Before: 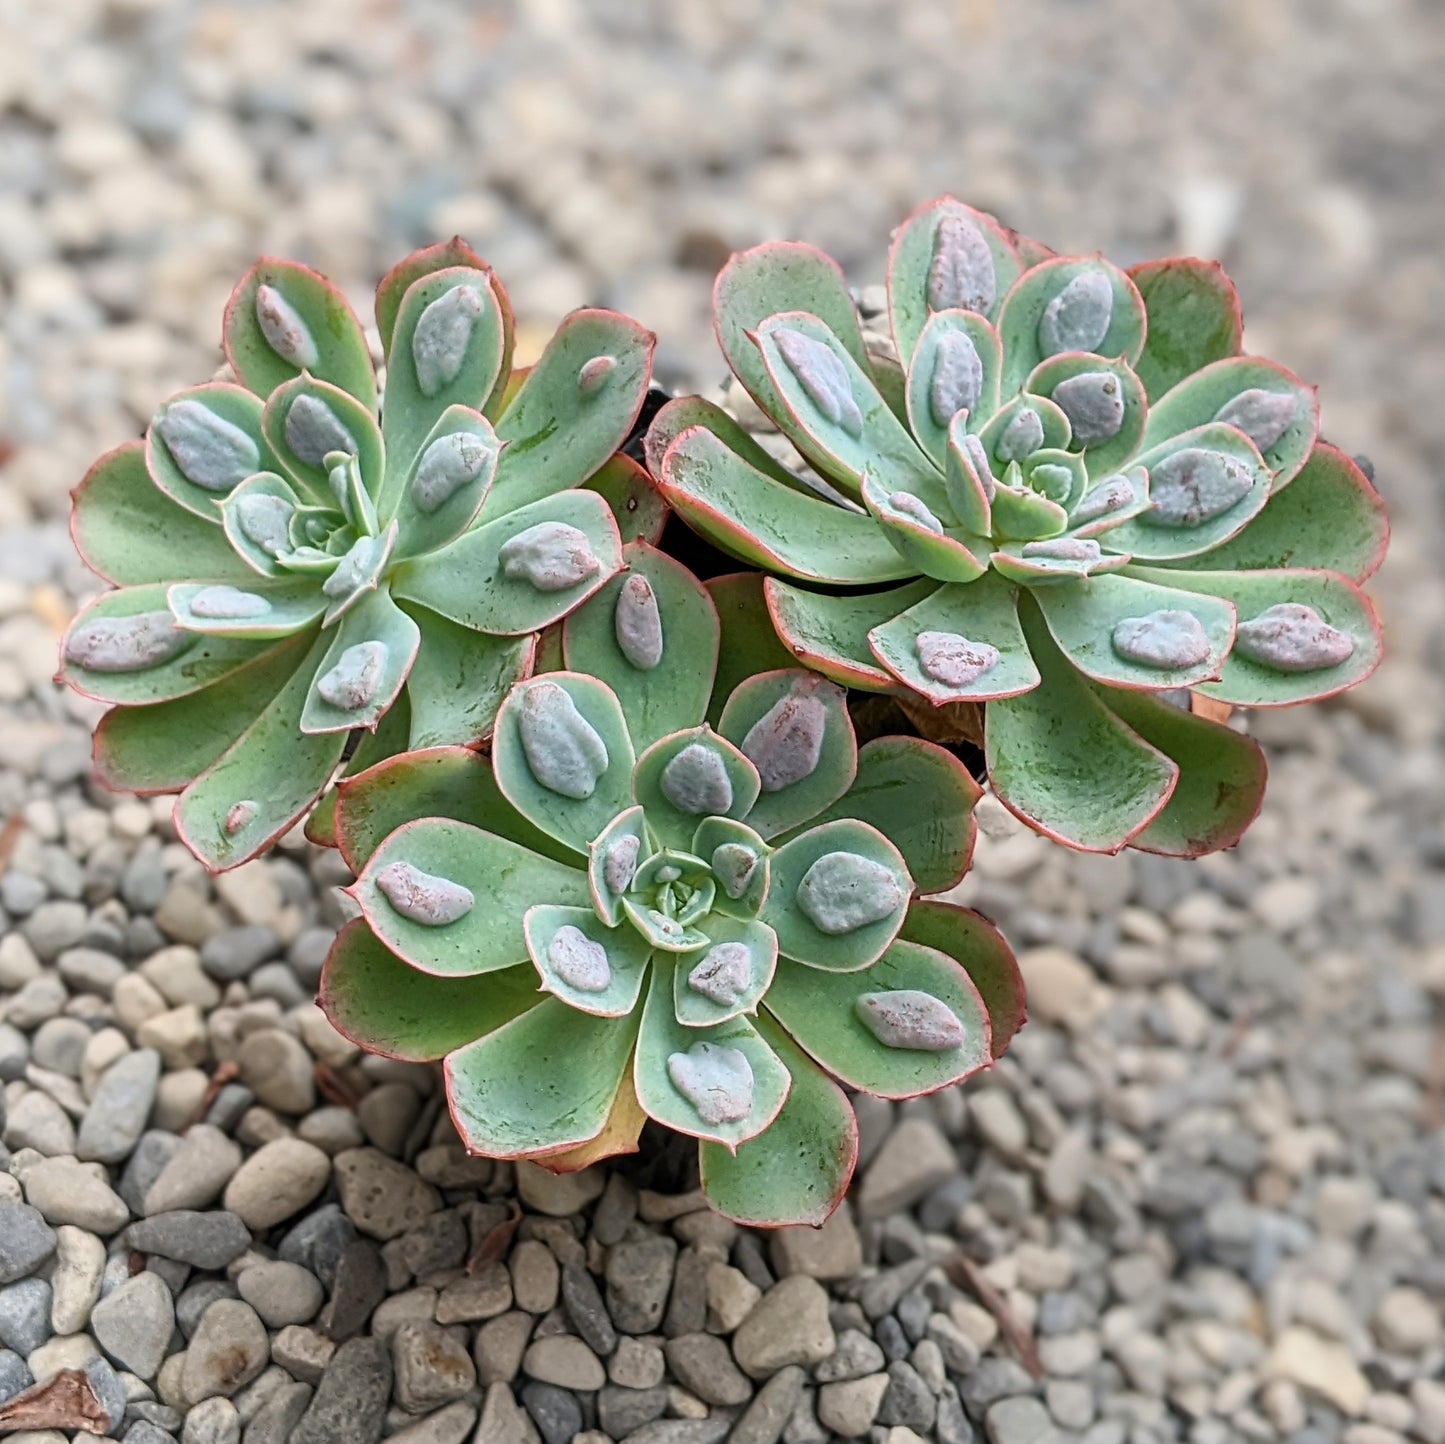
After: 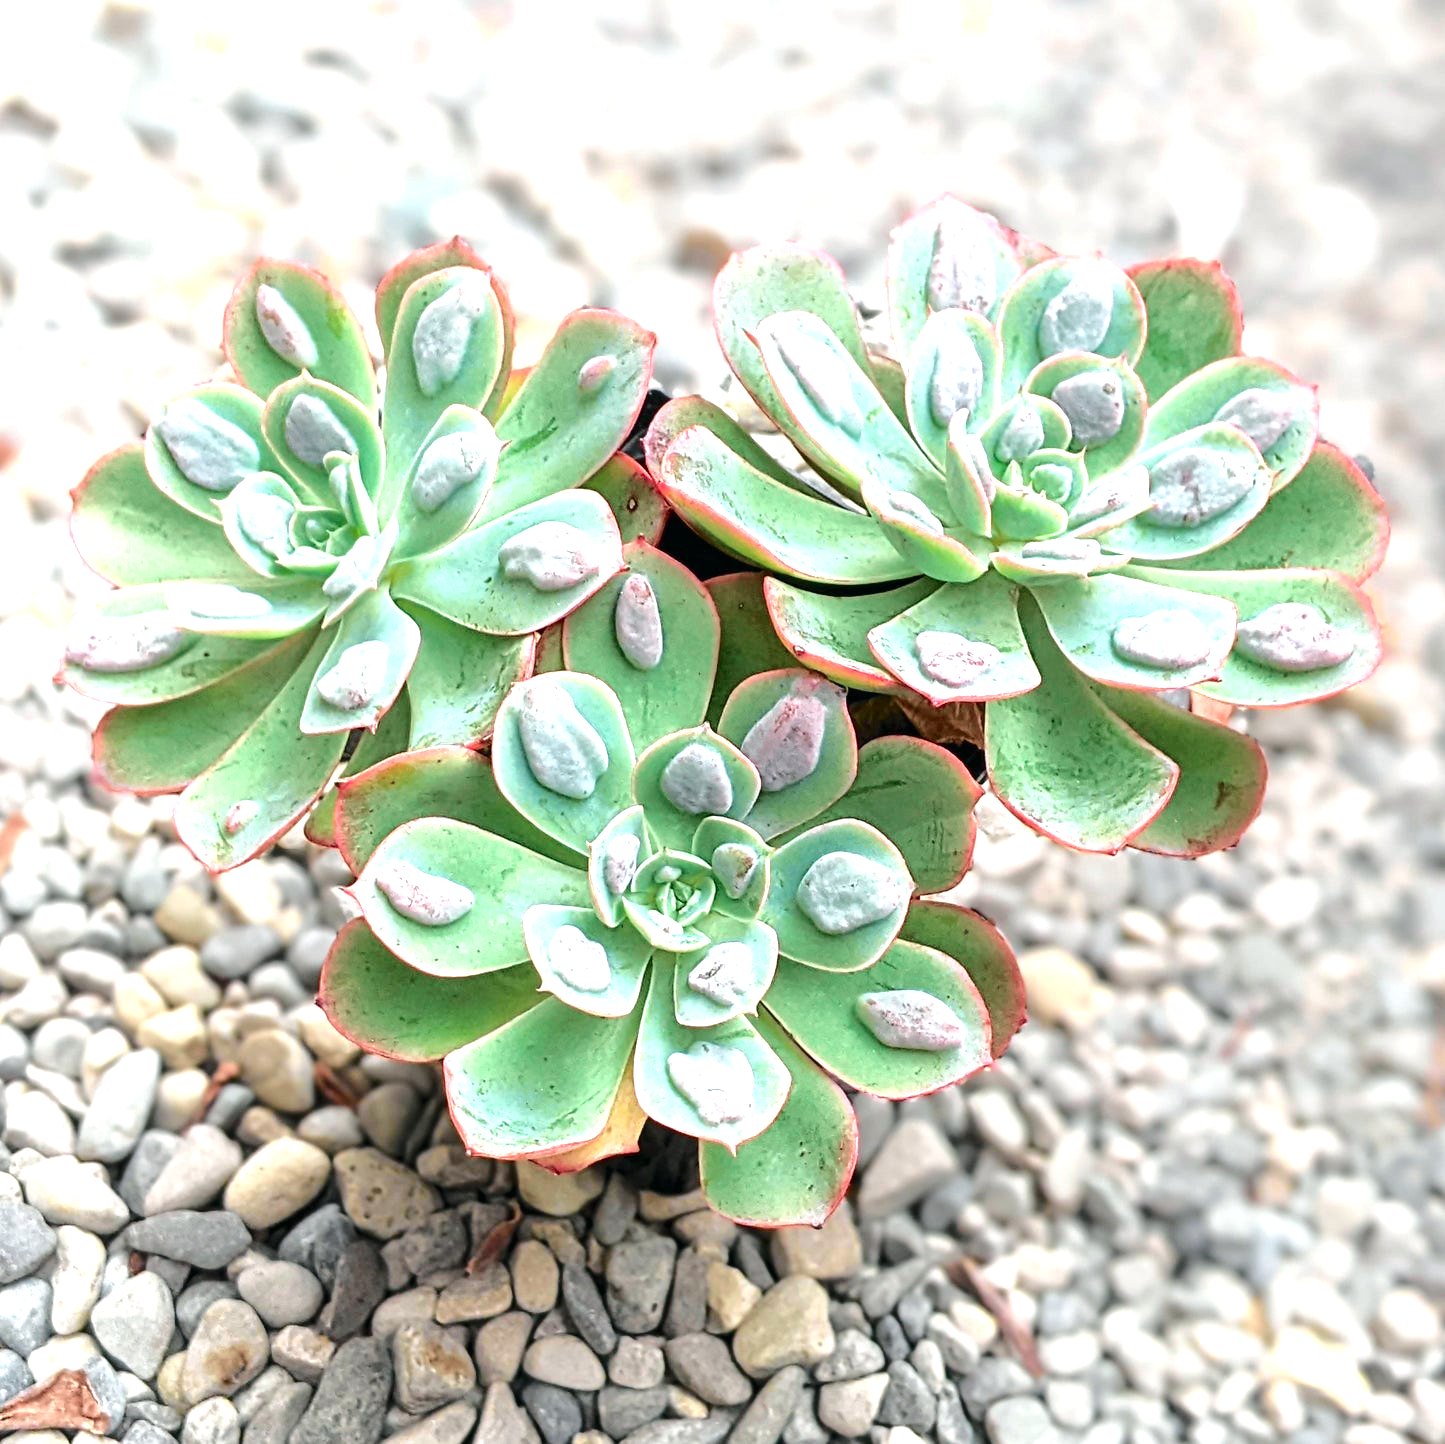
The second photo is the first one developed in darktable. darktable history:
exposure: black level correction 0, exposure 1.2 EV, compensate highlight preservation false
tone curve: curves: ch0 [(0, 0.003) (0.211, 0.174) (0.482, 0.519) (0.843, 0.821) (0.992, 0.971)]; ch1 [(0, 0) (0.276, 0.206) (0.393, 0.364) (0.482, 0.477) (0.506, 0.5) (0.523, 0.523) (0.572, 0.592) (0.635, 0.665) (0.695, 0.759) (1, 1)]; ch2 [(0, 0) (0.438, 0.456) (0.498, 0.497) (0.536, 0.527) (0.562, 0.584) (0.619, 0.602) (0.698, 0.698) (1, 1)], color space Lab, independent channels, preserve colors none
